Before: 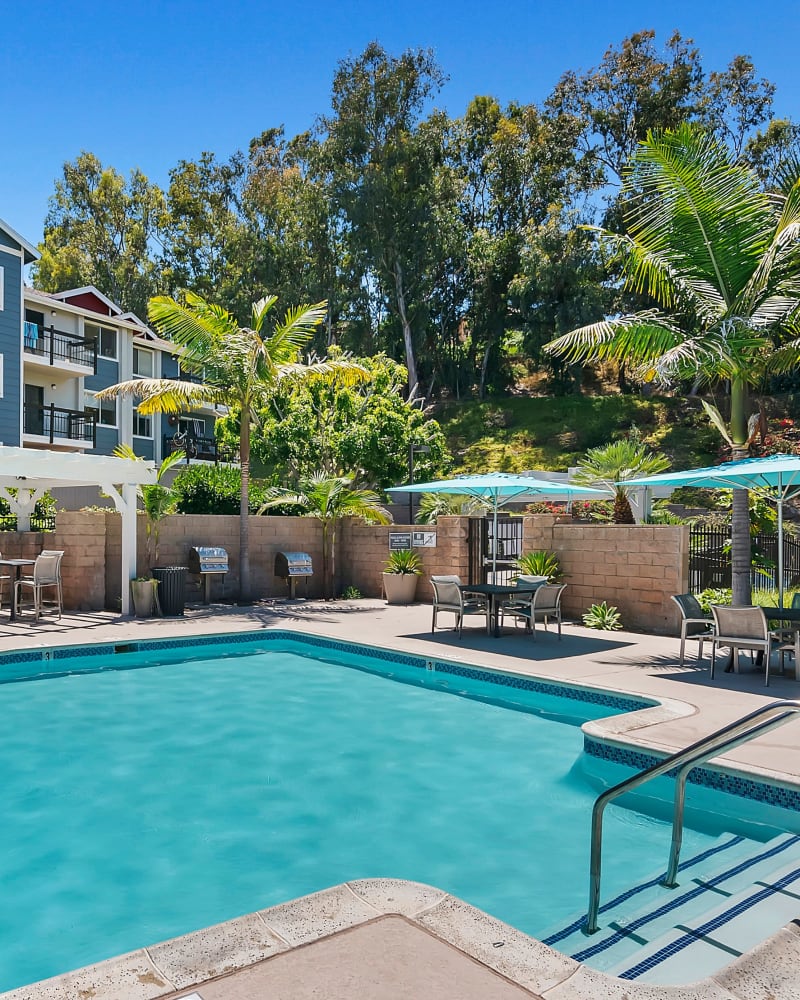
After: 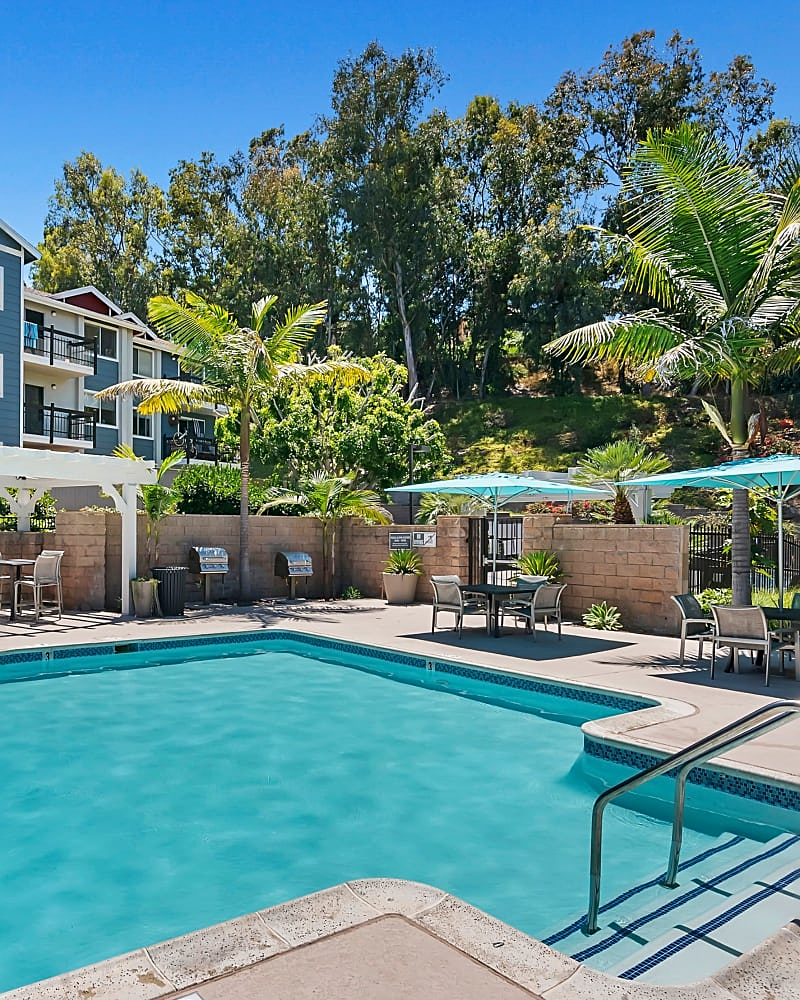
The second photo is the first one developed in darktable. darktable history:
sharpen: radius 2.123, amount 0.377, threshold 0.047
